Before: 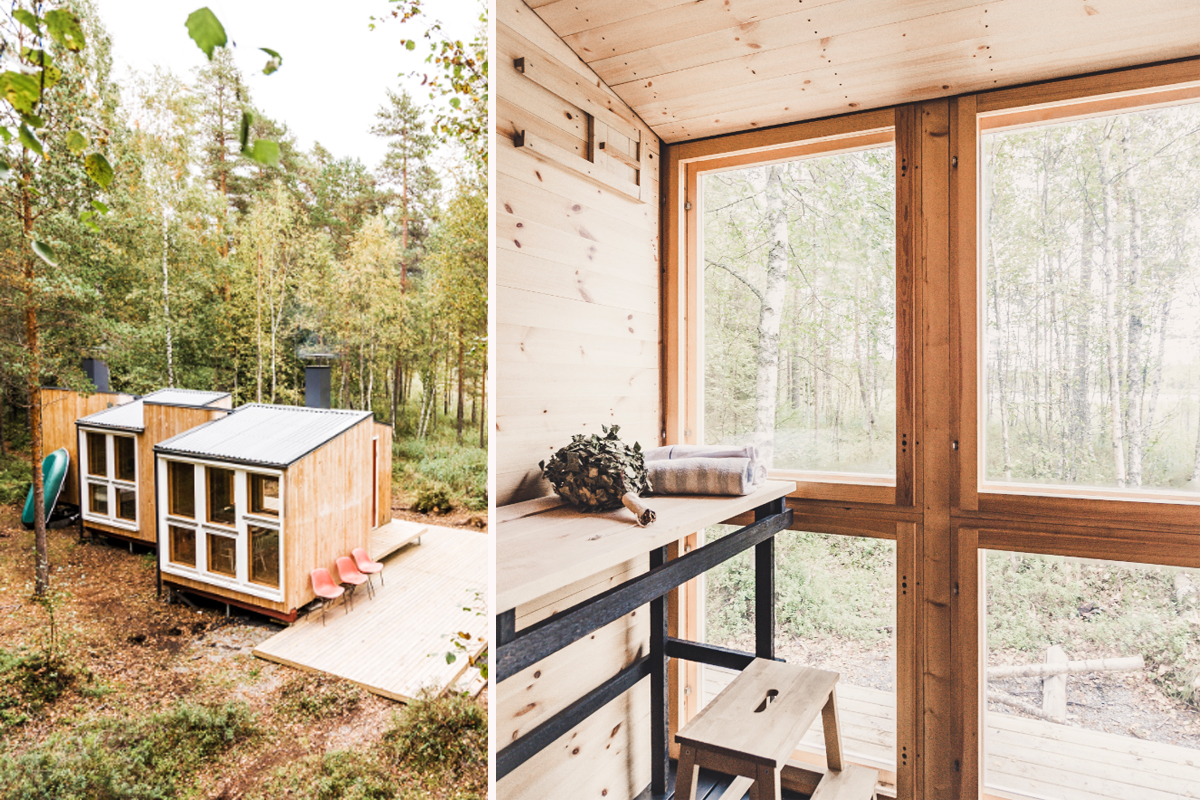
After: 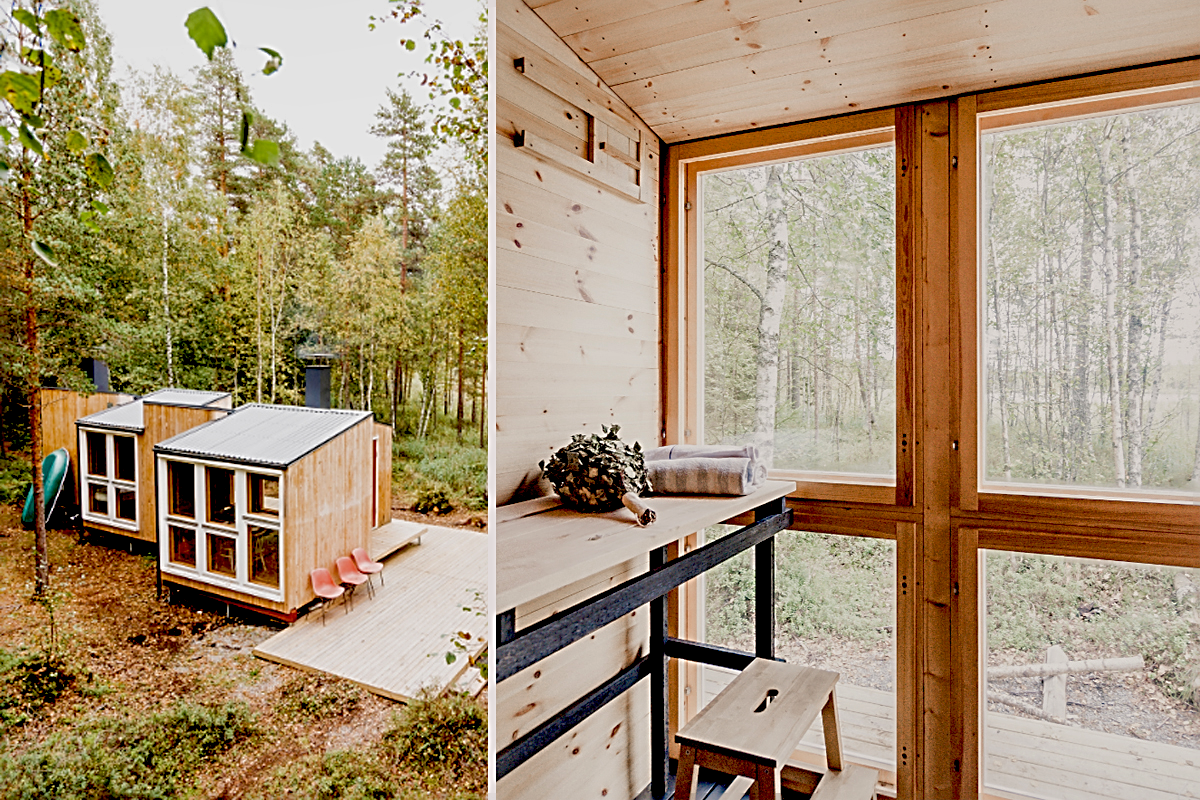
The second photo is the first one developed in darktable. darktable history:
shadows and highlights: on, module defaults
sharpen: radius 2.767
exposure: black level correction 0.046, exposure -0.228 EV, compensate highlight preservation false
